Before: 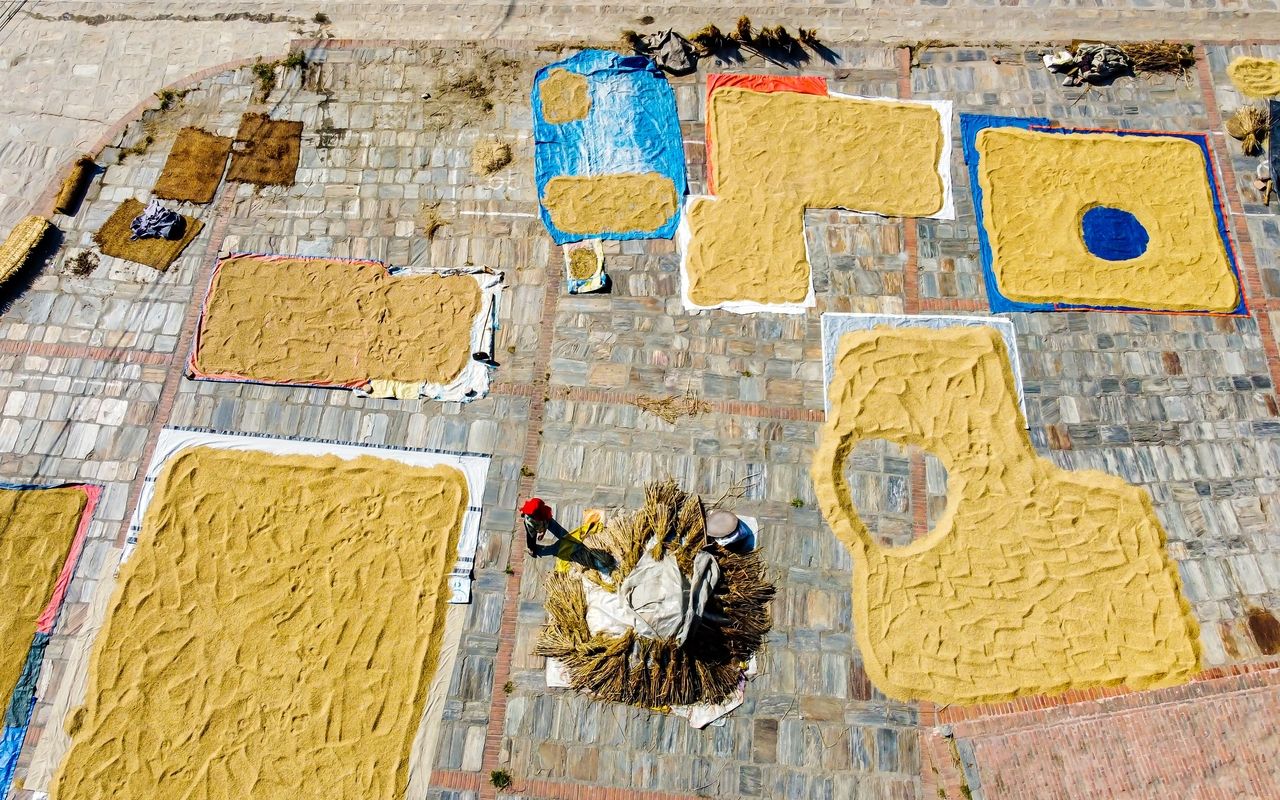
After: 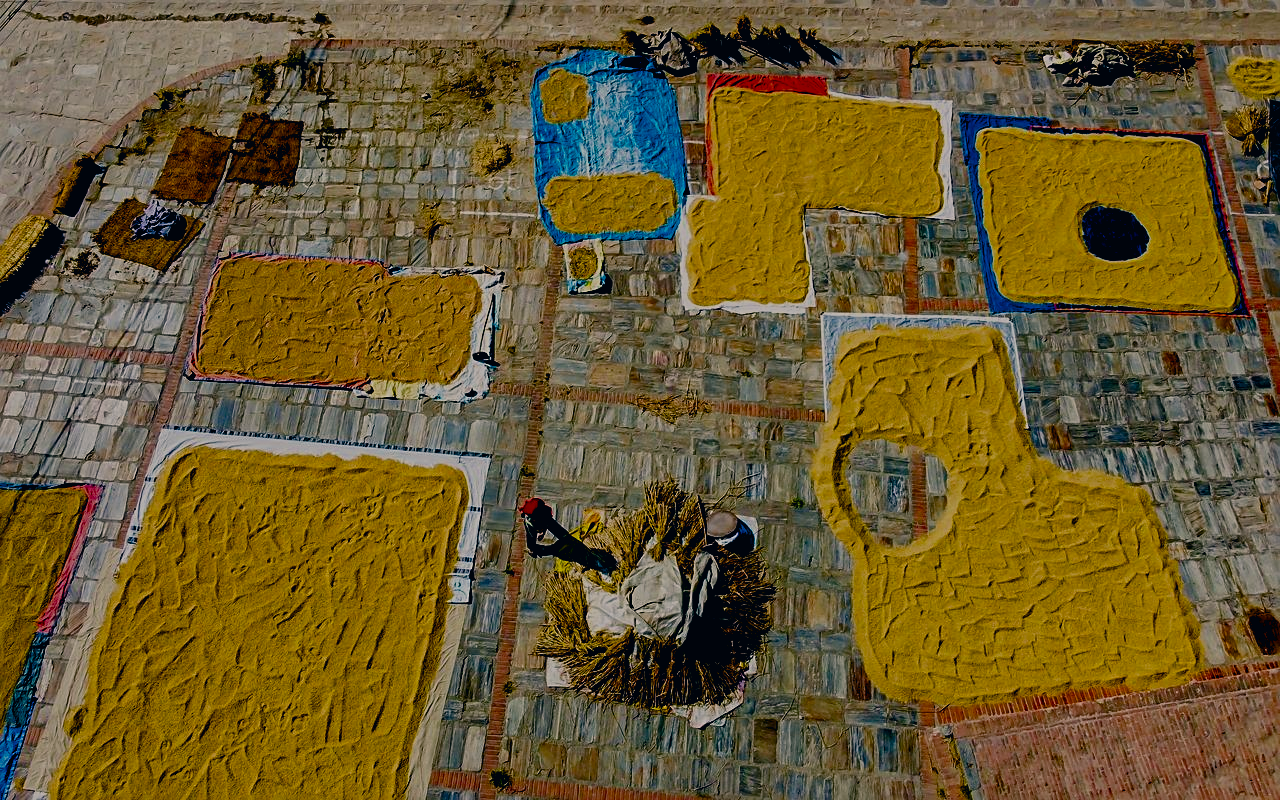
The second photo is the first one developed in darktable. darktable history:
sharpen: on, module defaults
color balance rgb: perceptual saturation grading › global saturation 44.068%, perceptual saturation grading › highlights -50.28%, perceptual saturation grading › shadows 30.318%, perceptual brilliance grading › global brilliance -1.058%, perceptual brilliance grading › highlights -1.757%, perceptual brilliance grading › mid-tones -0.783%, perceptual brilliance grading › shadows -0.988%, global vibrance 50.831%
color correction: highlights a* 5.39, highlights b* 5.29, shadows a* -4.68, shadows b* -5.01
shadows and highlights: radius 94.36, shadows -15.12, white point adjustment 0.239, highlights 30.8, compress 48.27%, soften with gaussian
filmic rgb: black relative exposure -7.42 EV, white relative exposure 4.89 EV, threshold 3 EV, hardness 3.39, enable highlight reconstruction true
levels: levels [0.031, 0.5, 0.969]
contrast brightness saturation: contrast 0.093, brightness -0.584, saturation 0.174
